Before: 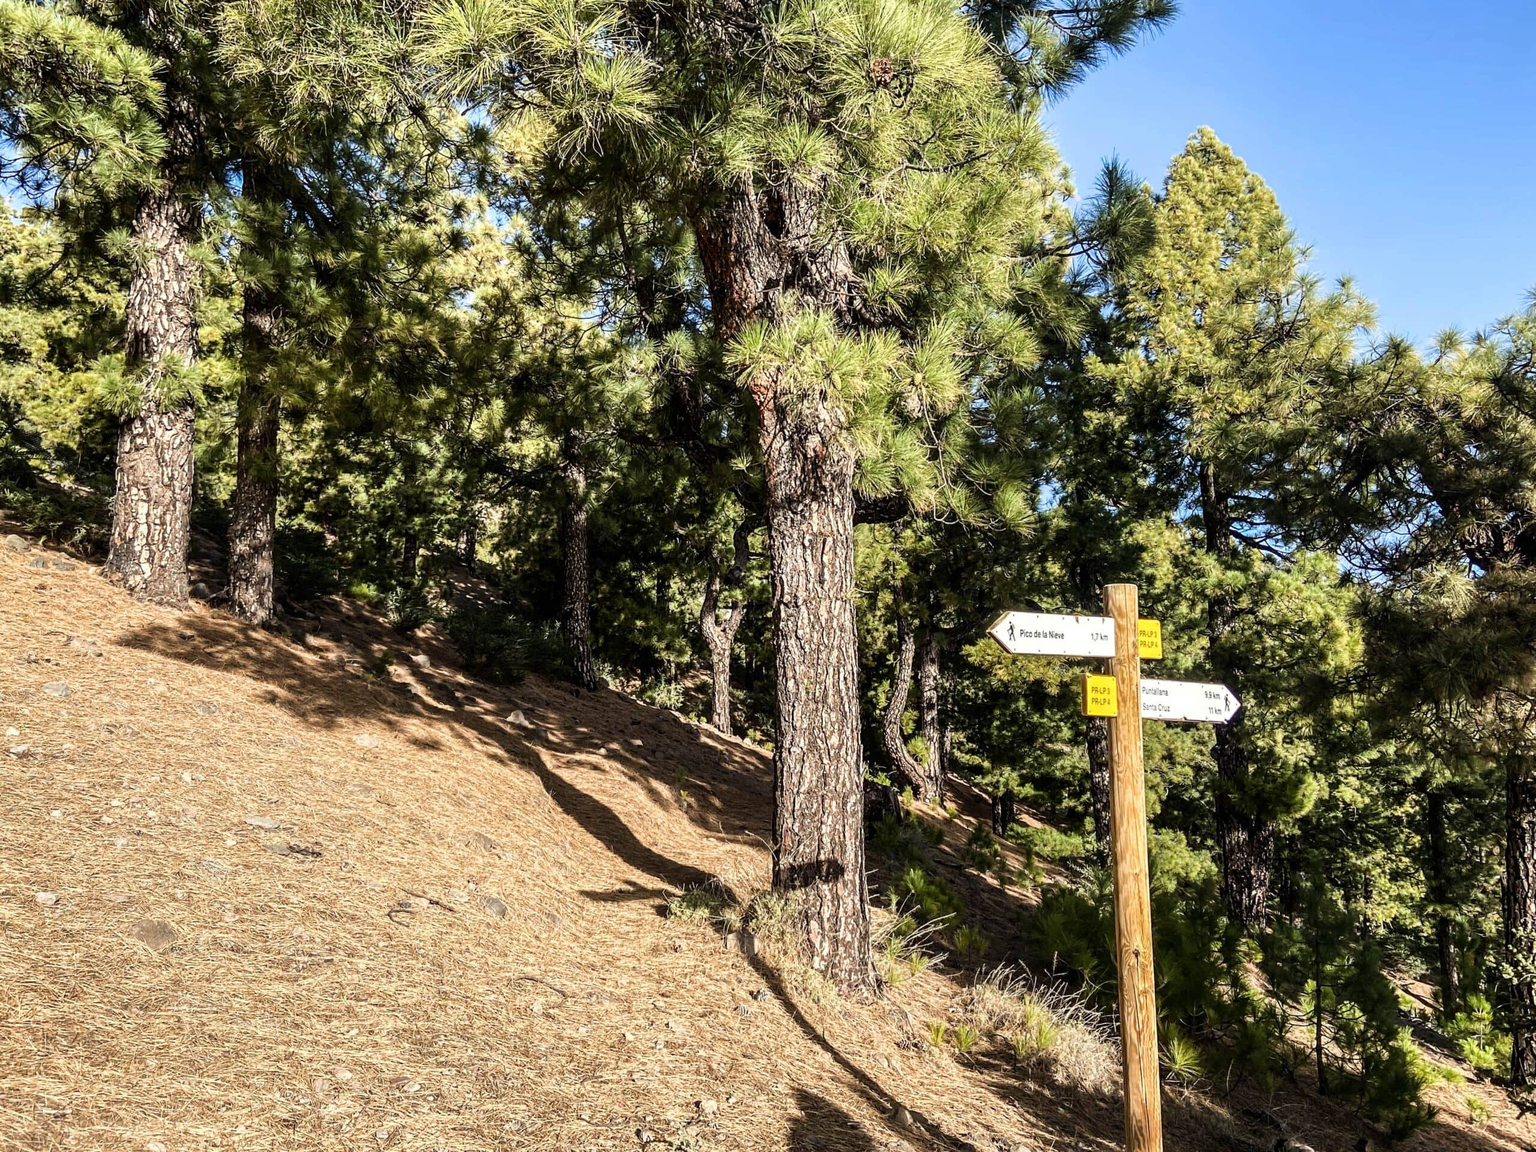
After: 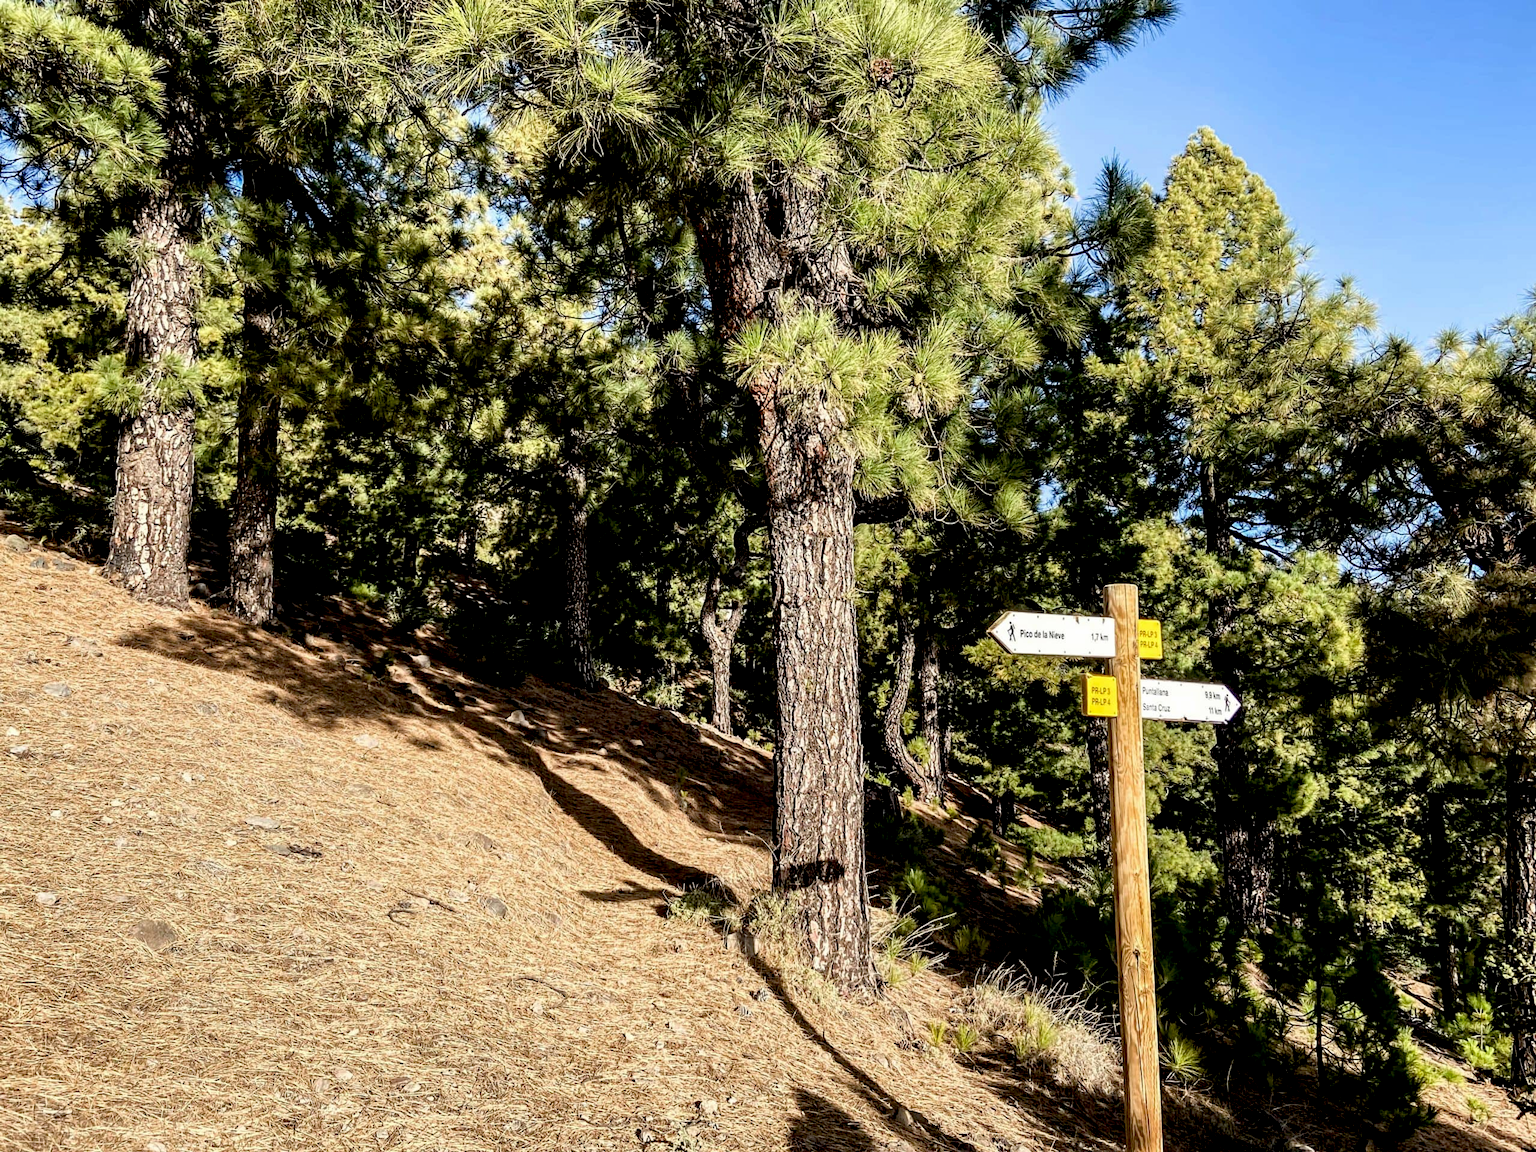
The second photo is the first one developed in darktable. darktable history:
exposure: black level correction 0.016, exposure -0.009 EV, compensate exposure bias true, compensate highlight preservation false
